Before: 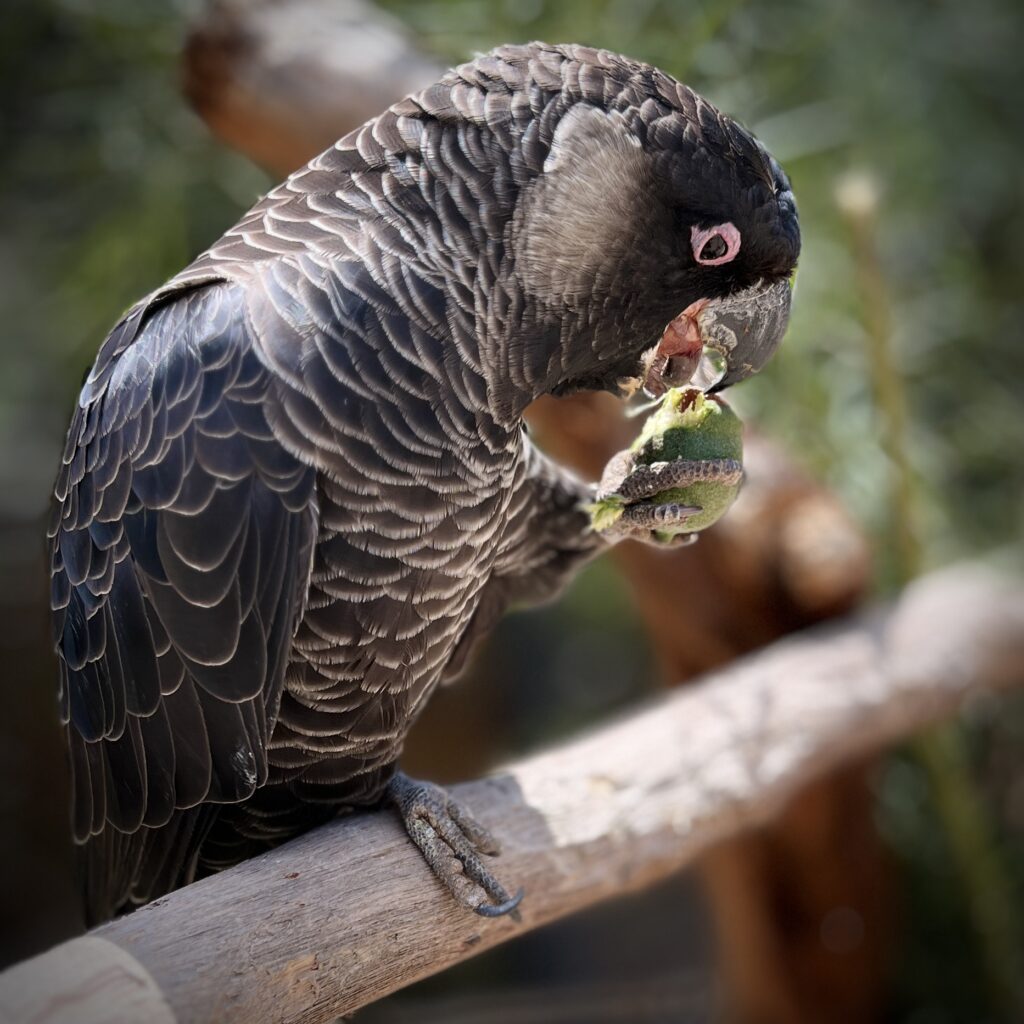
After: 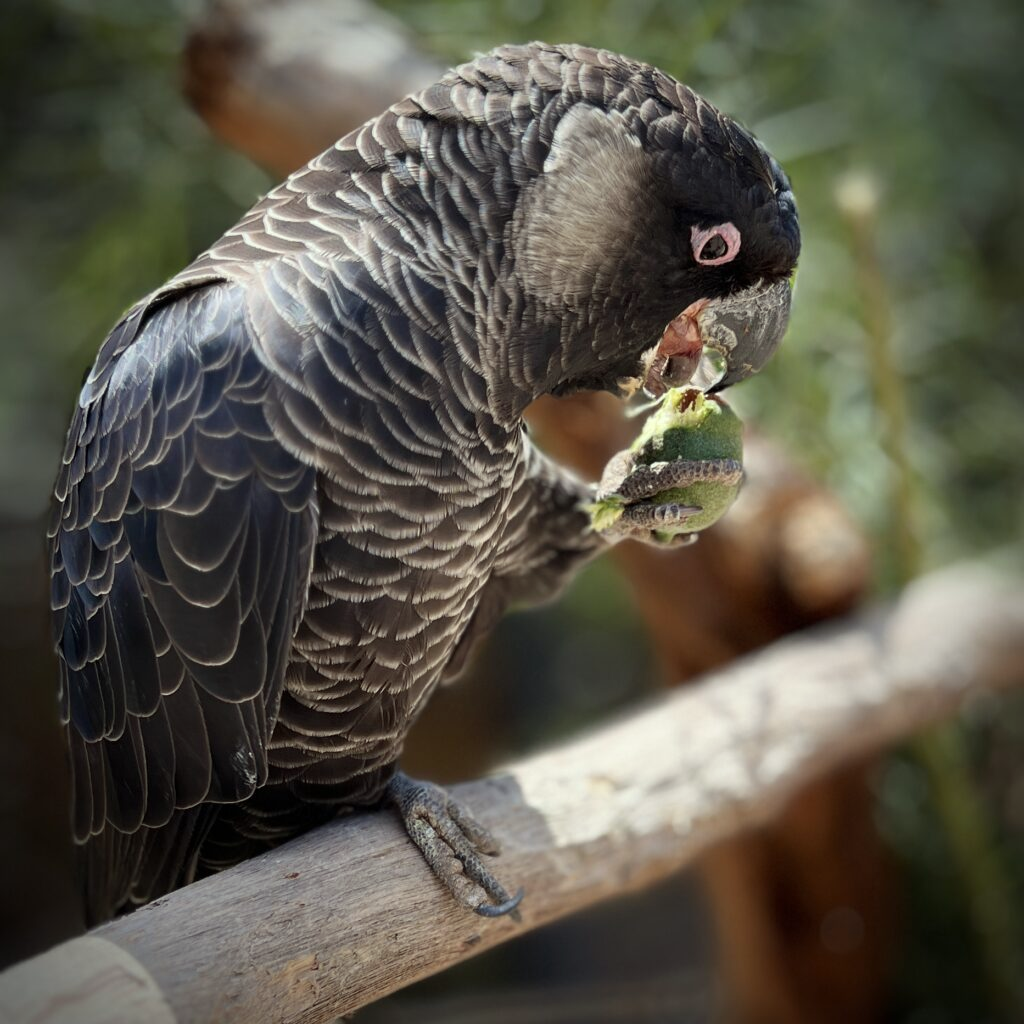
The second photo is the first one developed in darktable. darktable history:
color correction: highlights a* -4.75, highlights b* 5.06, saturation 0.972
